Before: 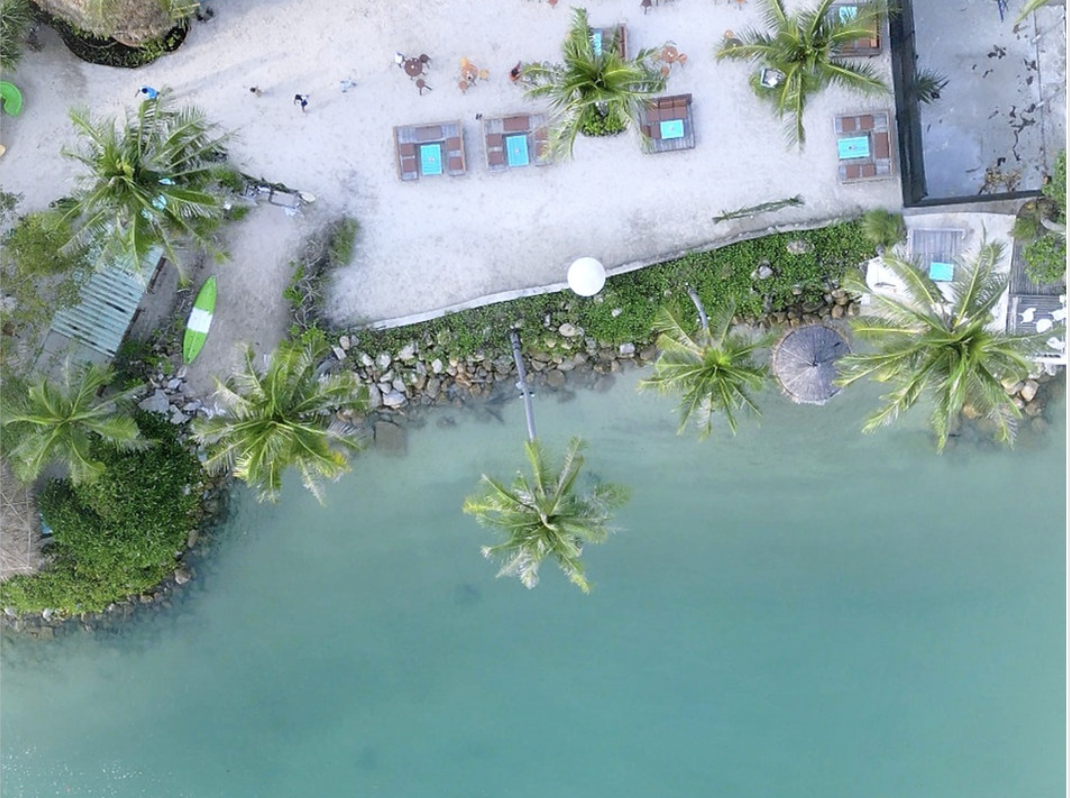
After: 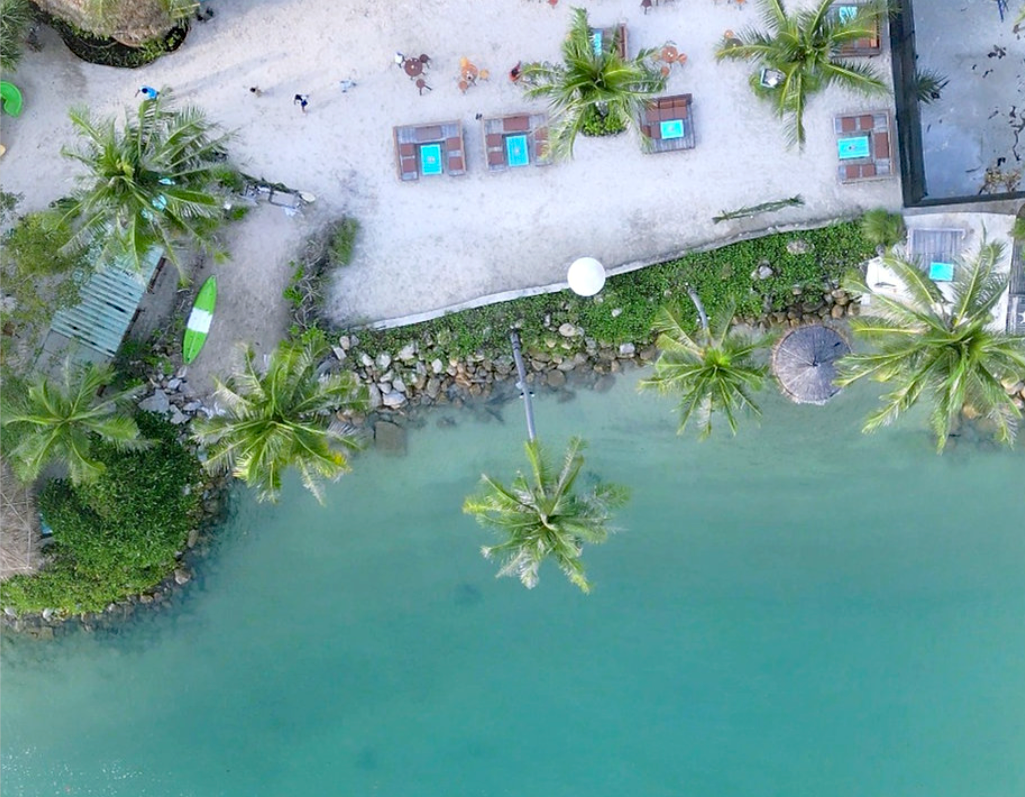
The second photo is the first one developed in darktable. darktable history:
crop: right 4.126%, bottom 0.031%
haze removal: compatibility mode true, adaptive false
